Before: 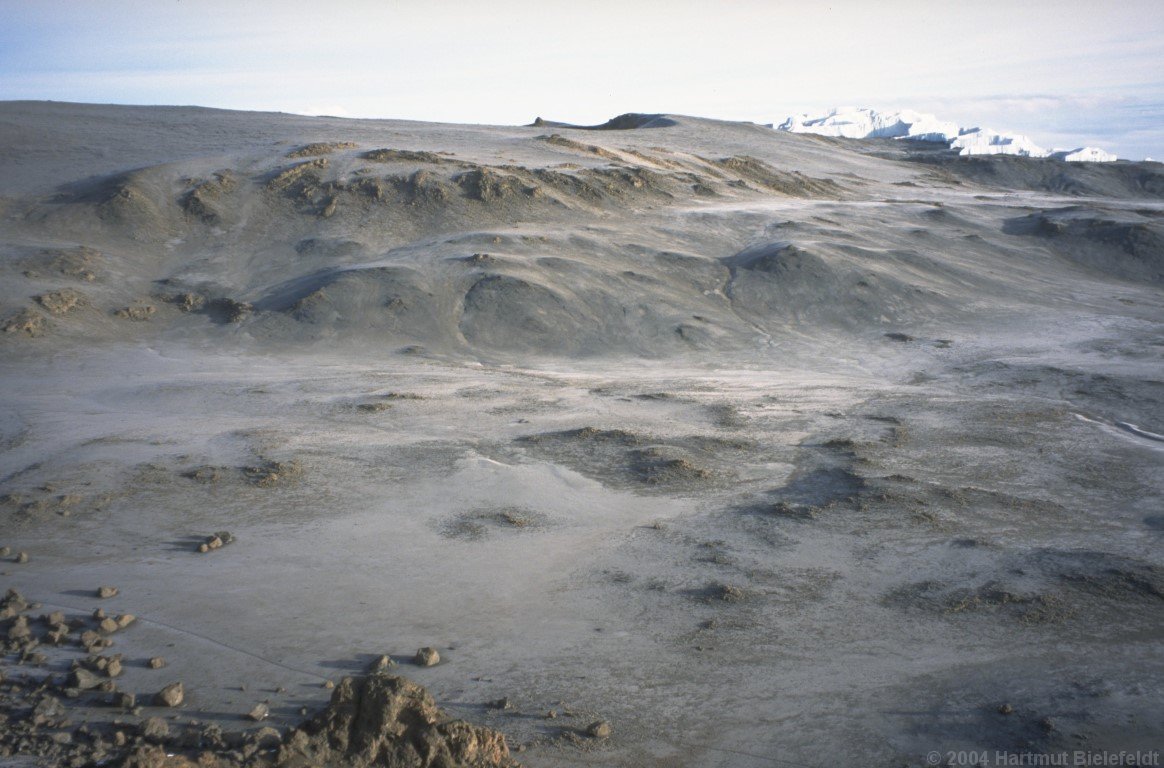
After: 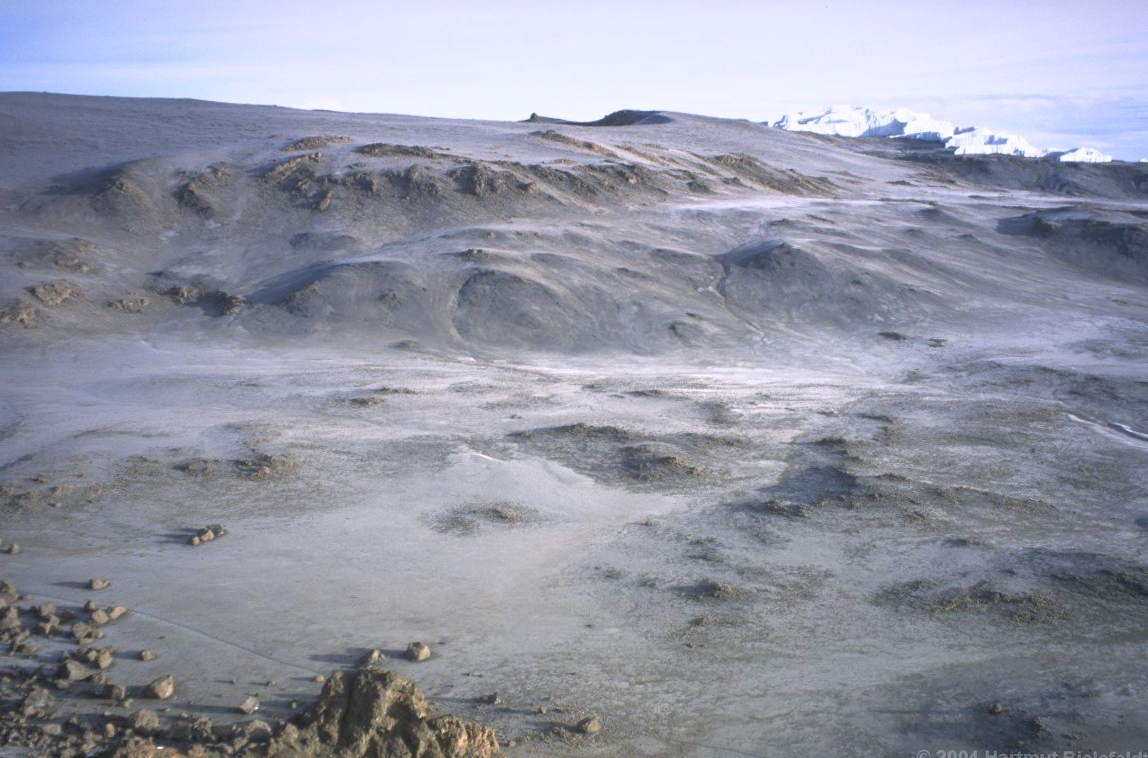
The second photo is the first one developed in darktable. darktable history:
graduated density: hue 238.83°, saturation 50%
crop and rotate: angle -0.5°
contrast brightness saturation: saturation -0.05
exposure: black level correction 0, exposure 0.7 EV, compensate exposure bias true, compensate highlight preservation false
